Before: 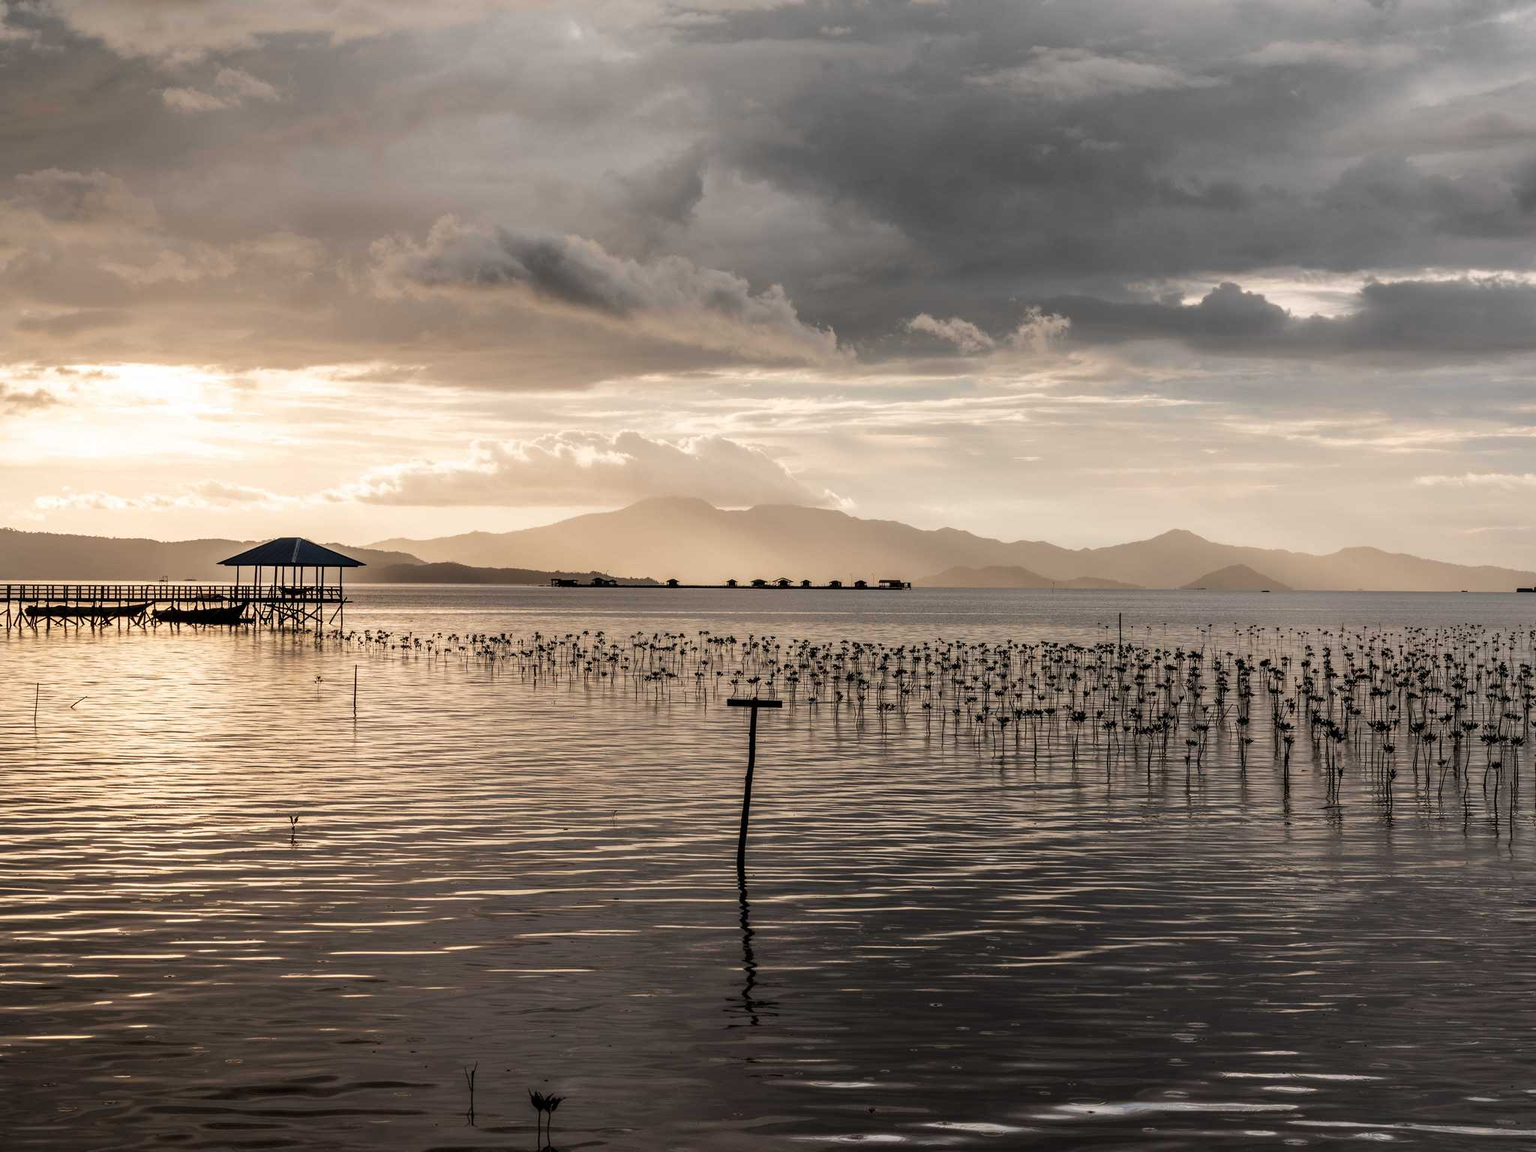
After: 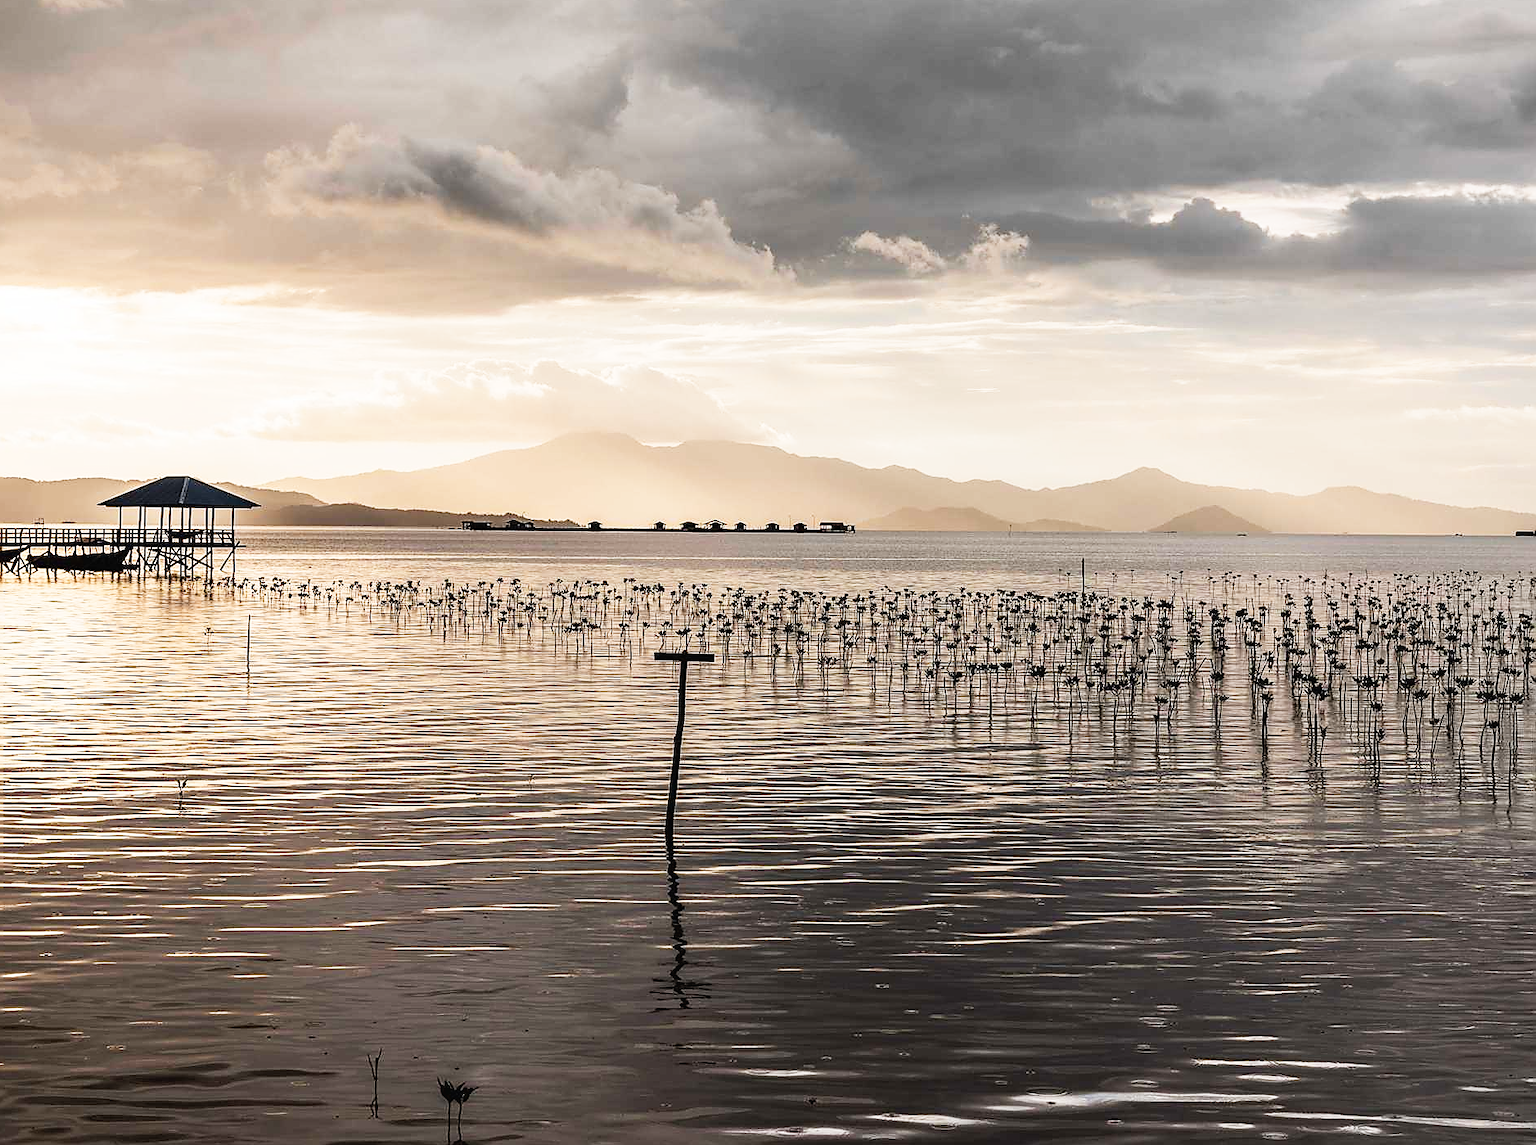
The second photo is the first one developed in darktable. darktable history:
tone curve: curves: ch0 [(0, 0.017) (0.259, 0.344) (0.593, 0.778) (0.786, 0.931) (1, 0.999)]; ch1 [(0, 0) (0.405, 0.387) (0.442, 0.47) (0.492, 0.5) (0.511, 0.503) (0.548, 0.596) (0.7, 0.795) (1, 1)]; ch2 [(0, 0) (0.411, 0.433) (0.5, 0.504) (0.535, 0.581) (1, 1)], preserve colors none
sharpen: radius 1.391, amount 1.245, threshold 0.778
crop and rotate: left 8.306%, top 8.827%
